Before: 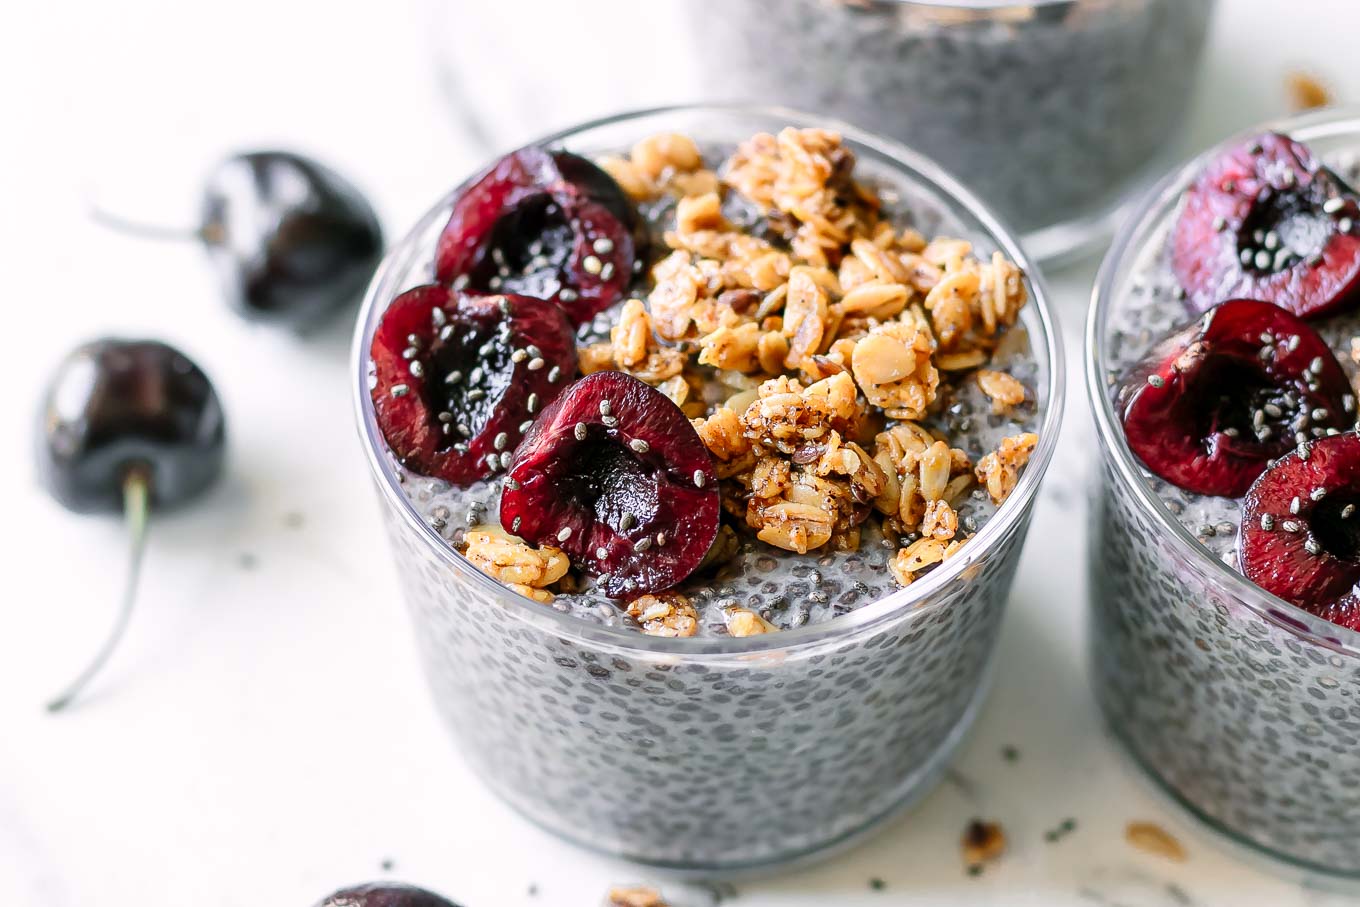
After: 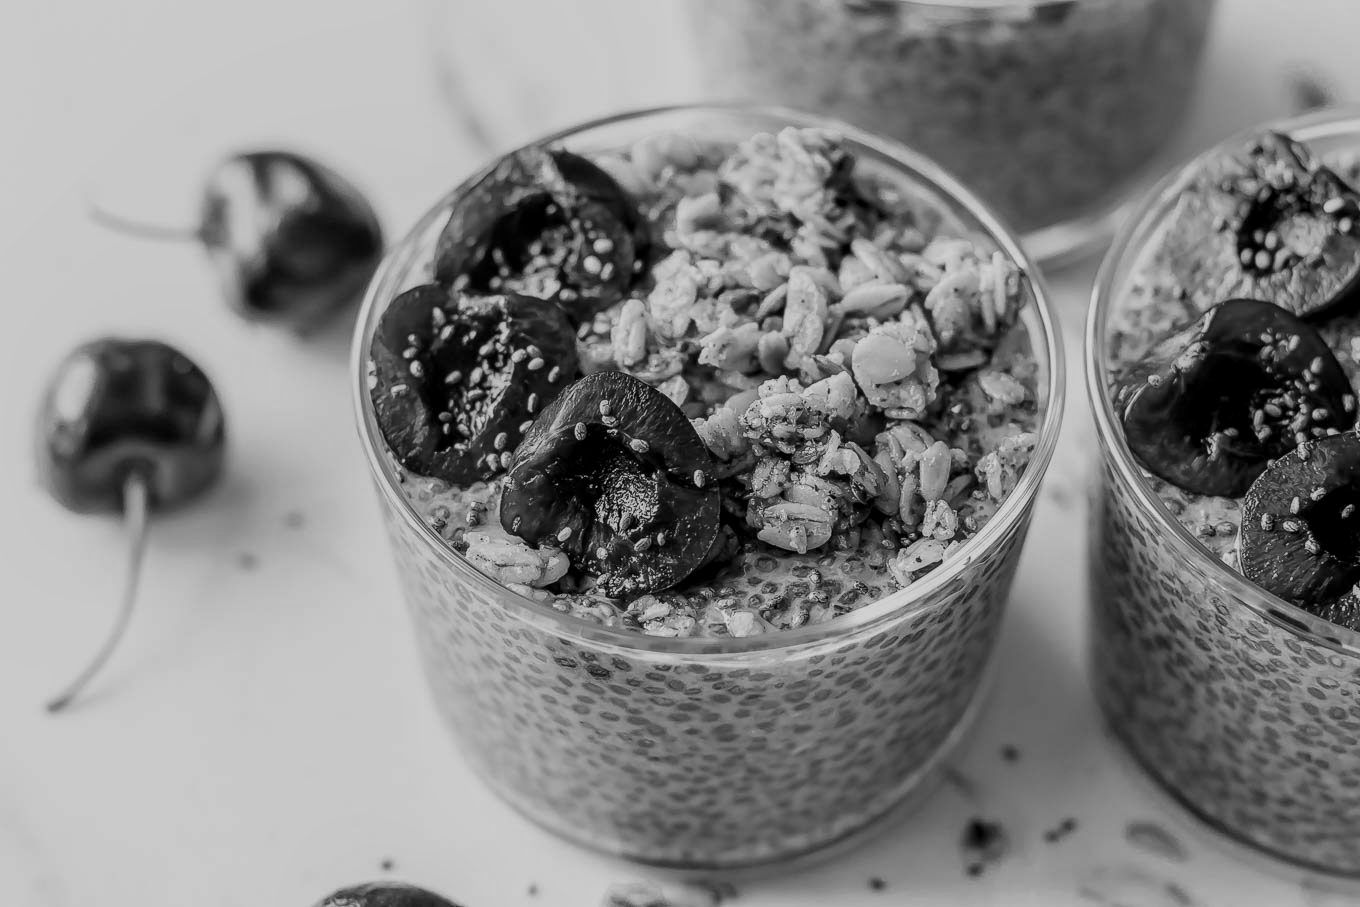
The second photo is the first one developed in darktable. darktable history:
local contrast: on, module defaults
exposure: exposure -0.492 EV, compensate highlight preservation false
monochrome: a -92.57, b 58.91
